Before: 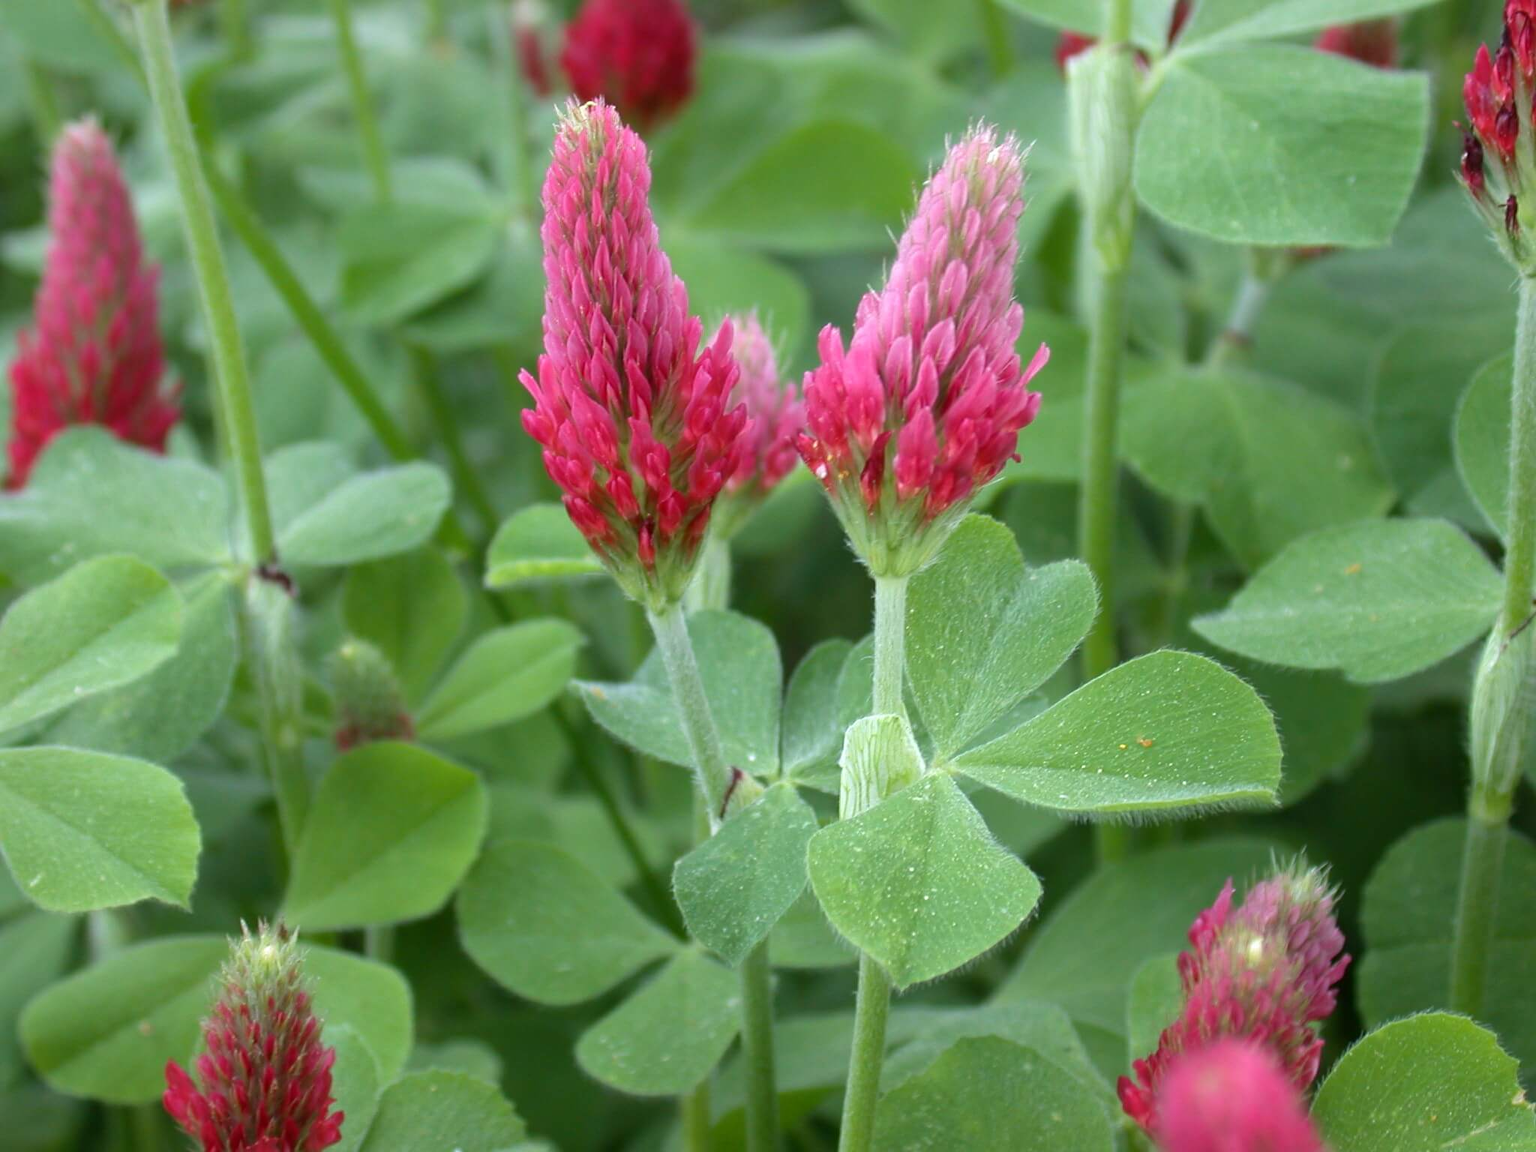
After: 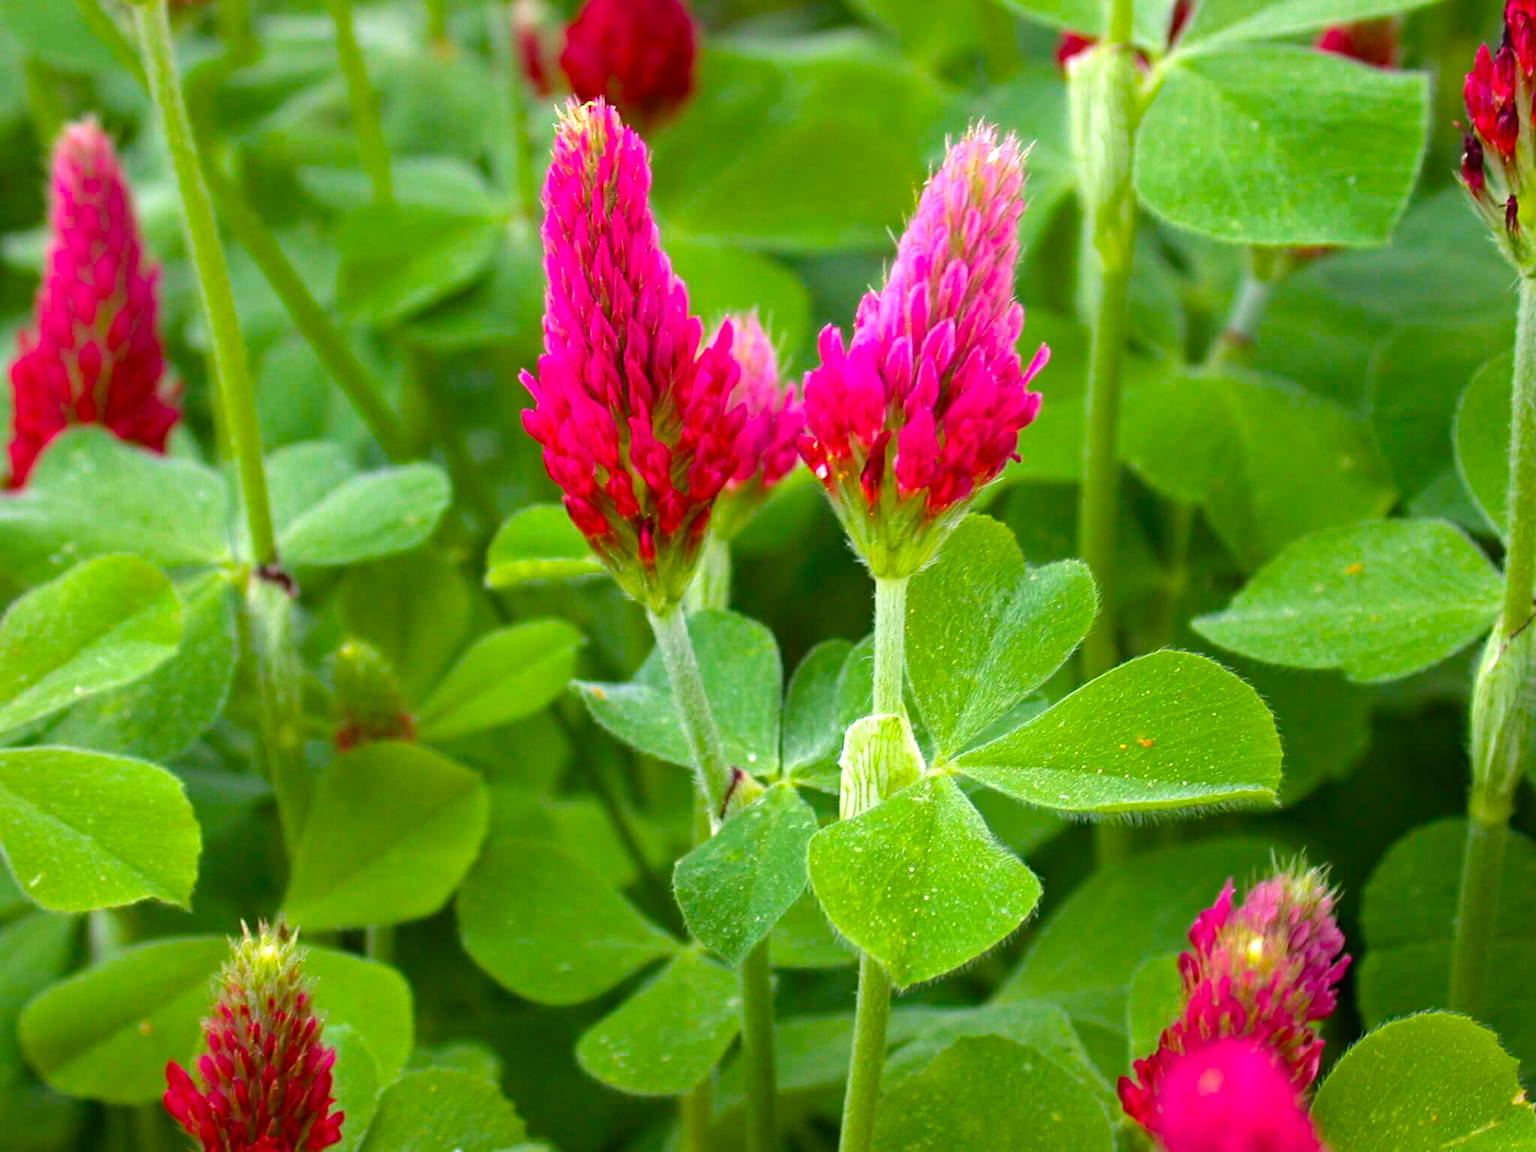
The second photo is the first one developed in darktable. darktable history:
color balance rgb: linear chroma grading › global chroma 24.856%, perceptual saturation grading › global saturation 31.081%, perceptual brilliance grading › highlights 10.293%, perceptual brilliance grading › mid-tones 4.976%
haze removal: compatibility mode true, adaptive false
color correction: highlights a* 11.89, highlights b* 12.2
